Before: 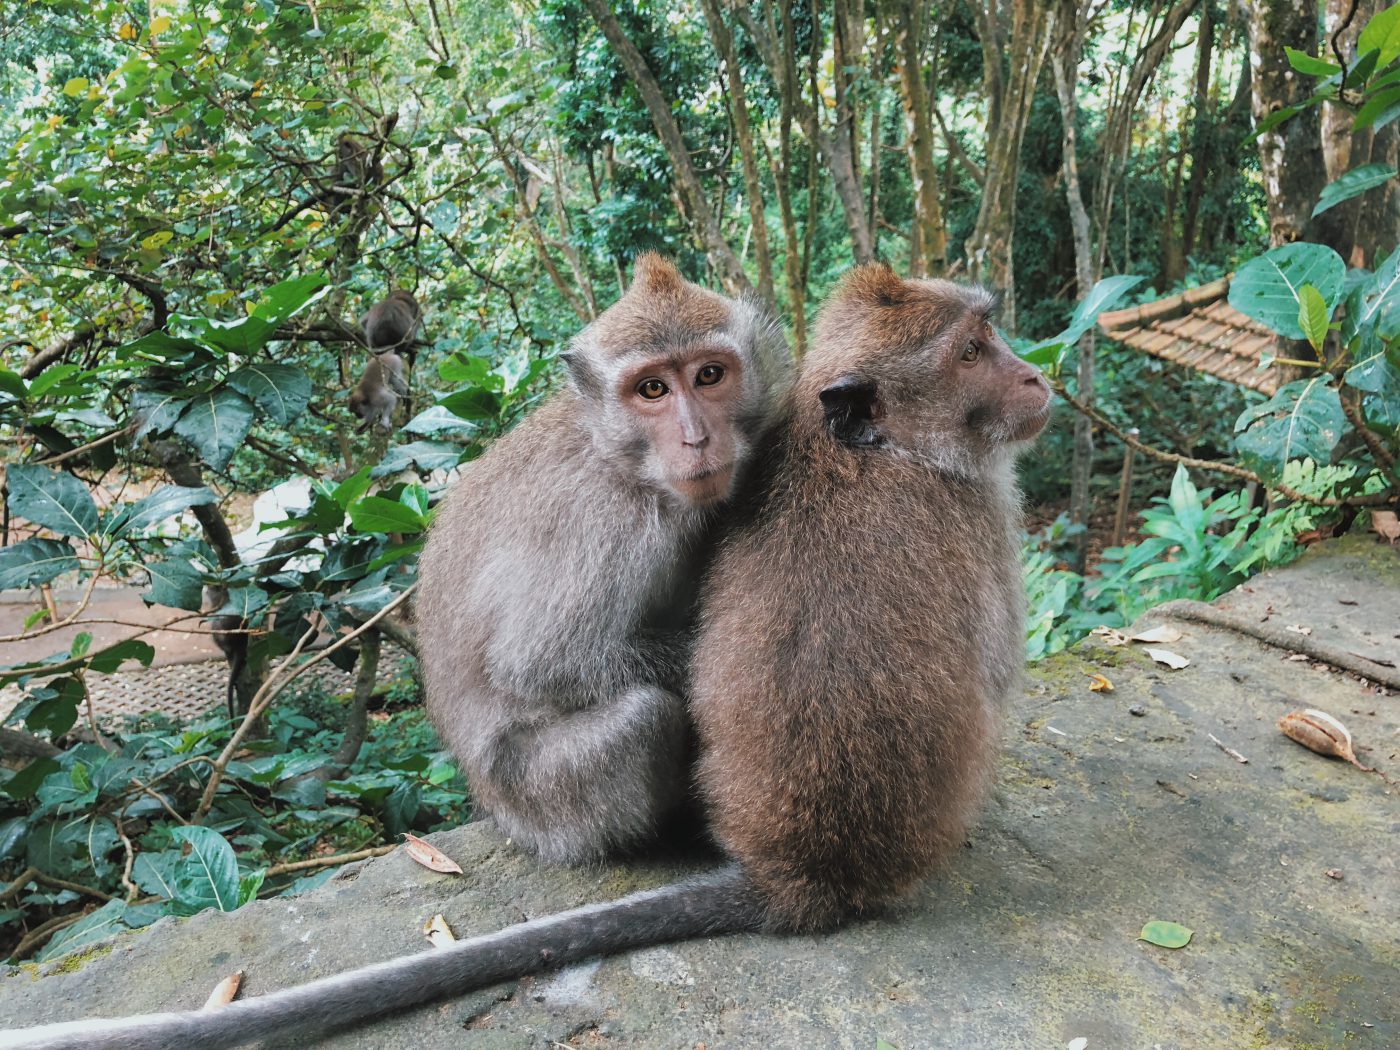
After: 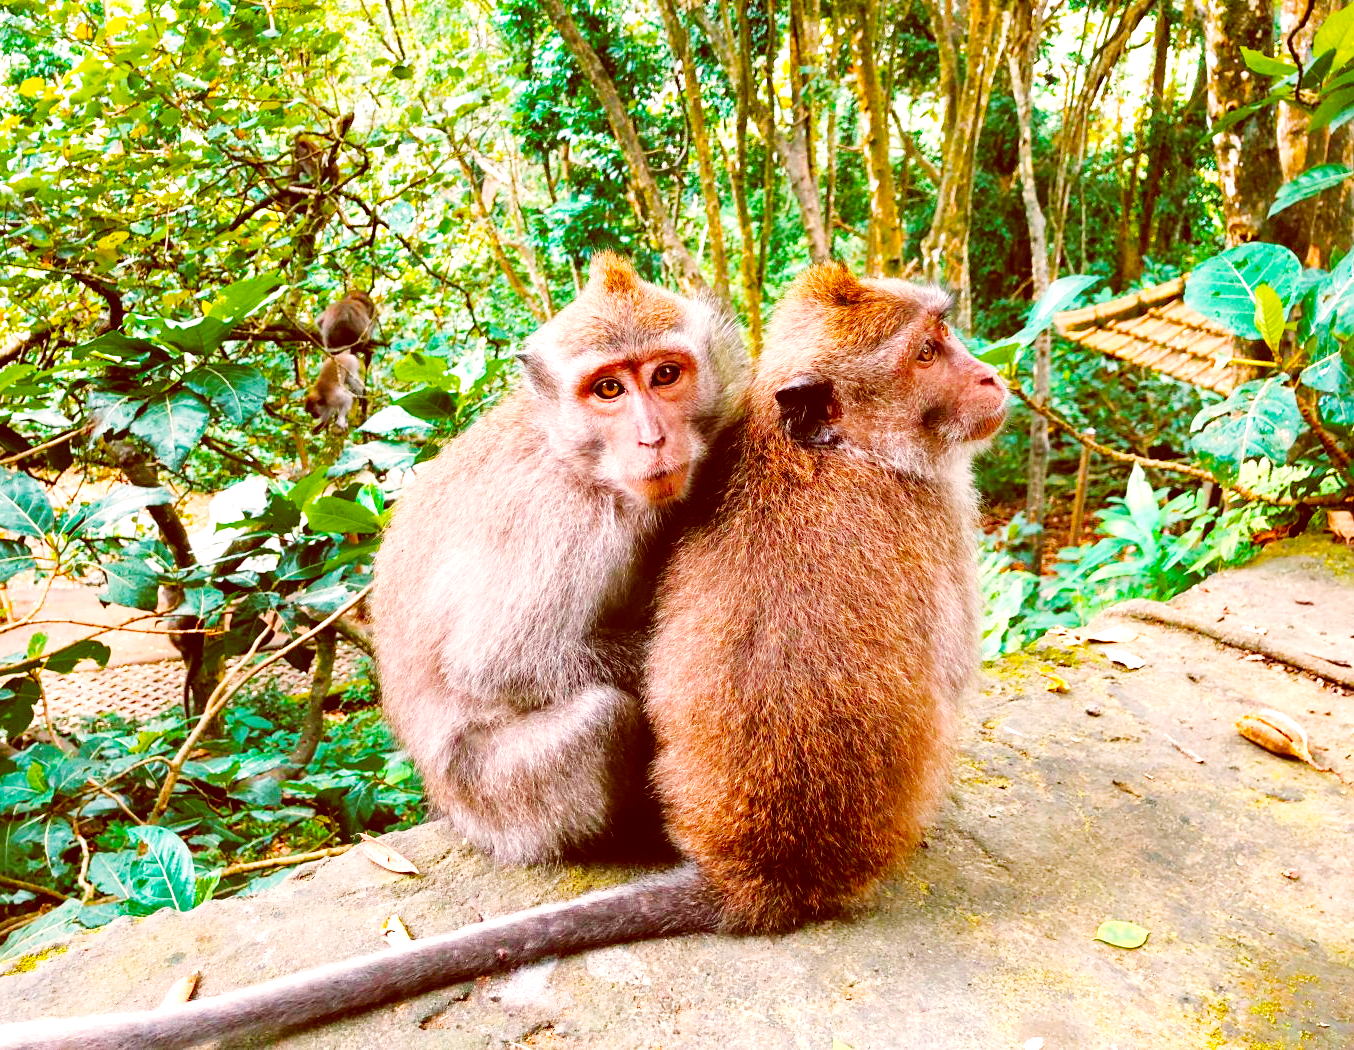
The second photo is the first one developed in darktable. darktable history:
color correction: highlights a* 9.03, highlights b* 8.71, shadows a* 40, shadows b* 40, saturation 0.8
base curve: curves: ch0 [(0, 0) (0.036, 0.025) (0.121, 0.166) (0.206, 0.329) (0.605, 0.79) (1, 1)], preserve colors none
color balance rgb: linear chroma grading › global chroma 25%, perceptual saturation grading › global saturation 40%, perceptual saturation grading › highlights -50%, perceptual saturation grading › shadows 30%, perceptual brilliance grading › global brilliance 25%, global vibrance 60%
crop and rotate: left 3.238%
